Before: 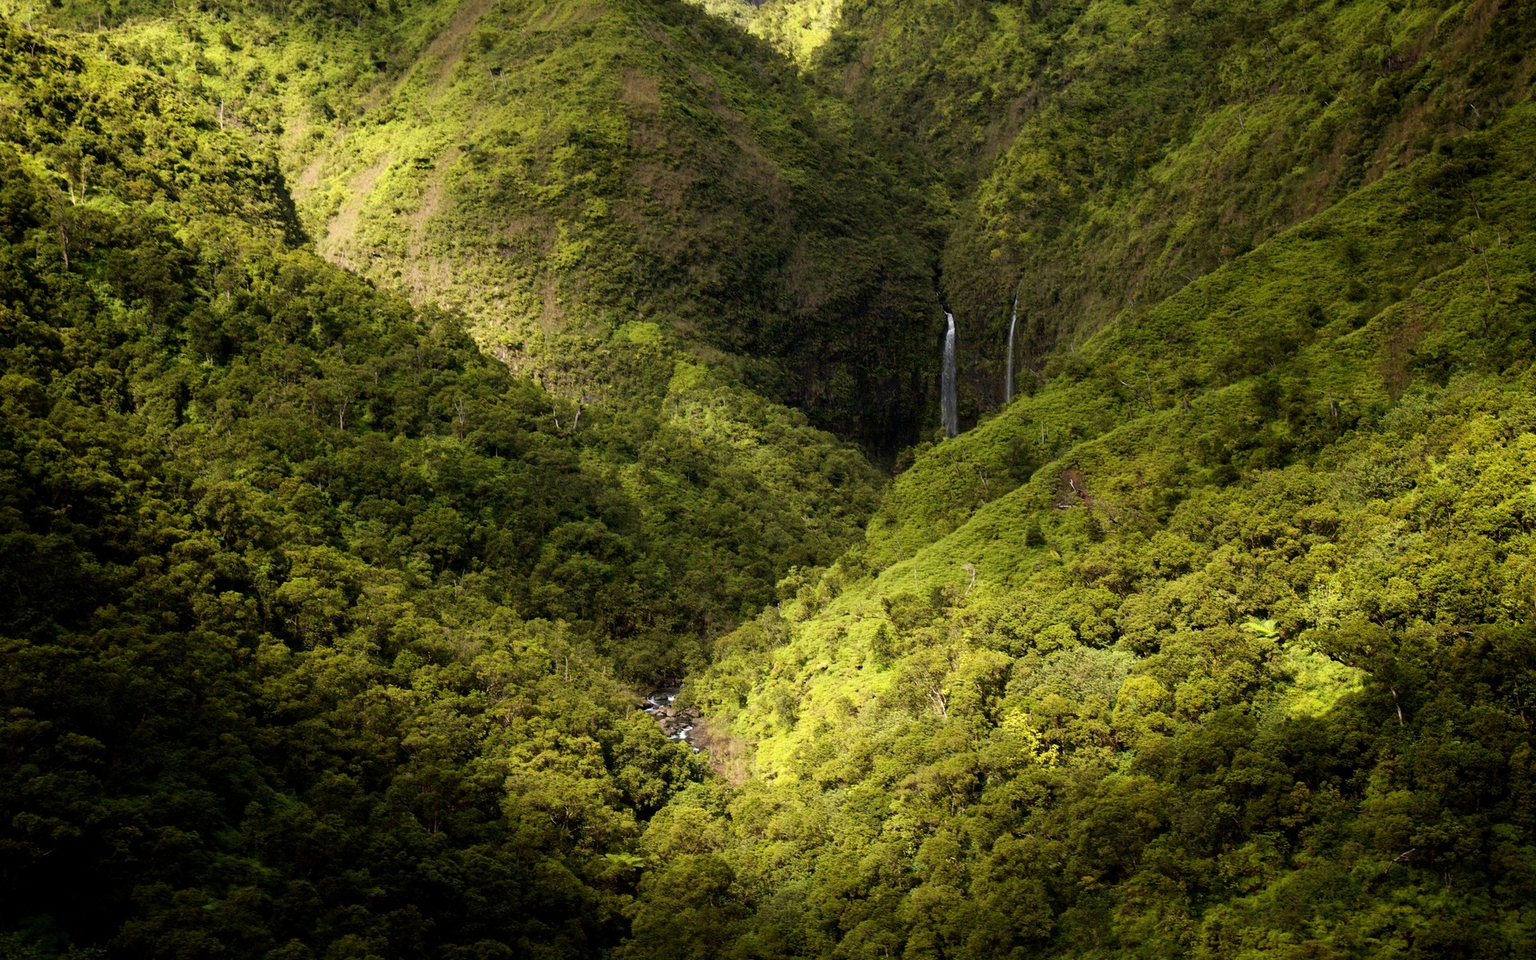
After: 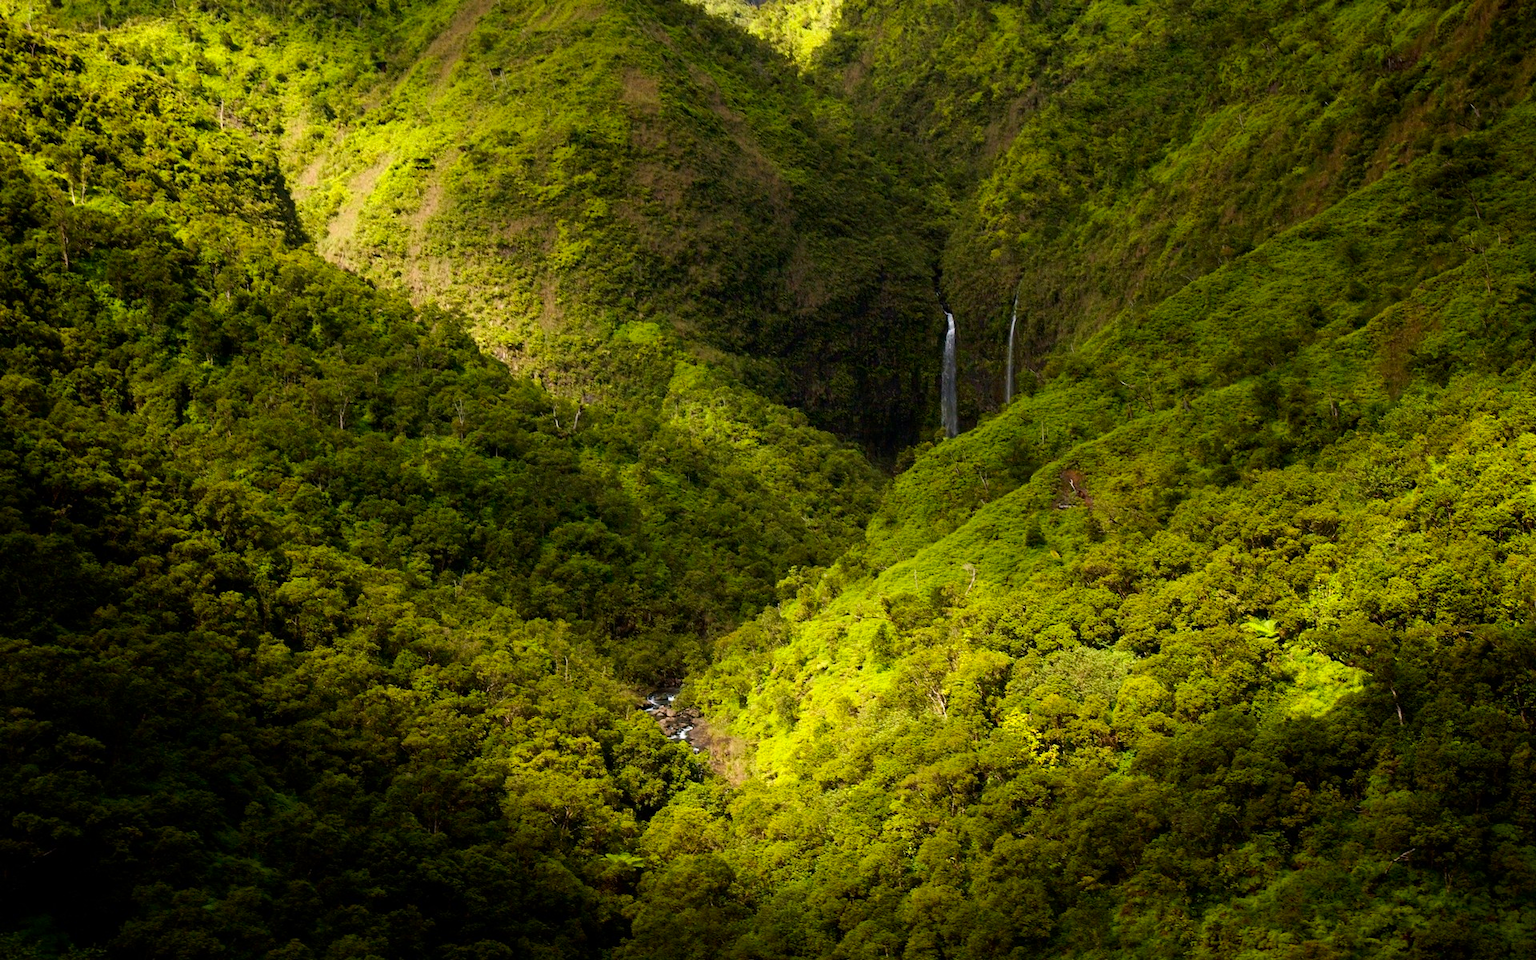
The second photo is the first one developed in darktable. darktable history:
contrast brightness saturation: brightness -0.029, saturation 0.356
